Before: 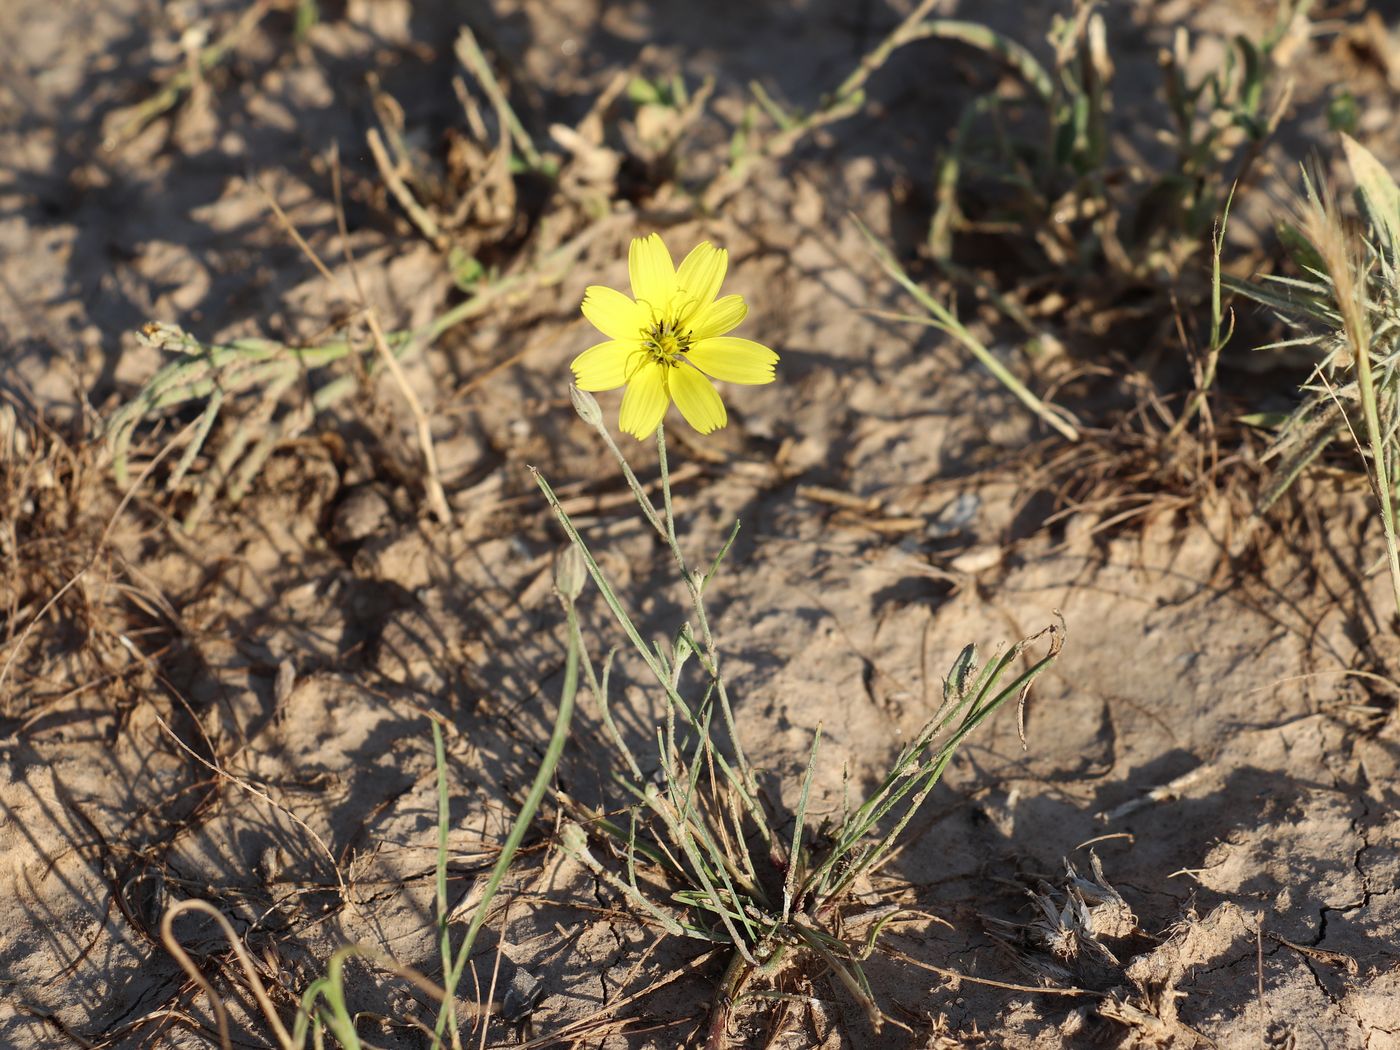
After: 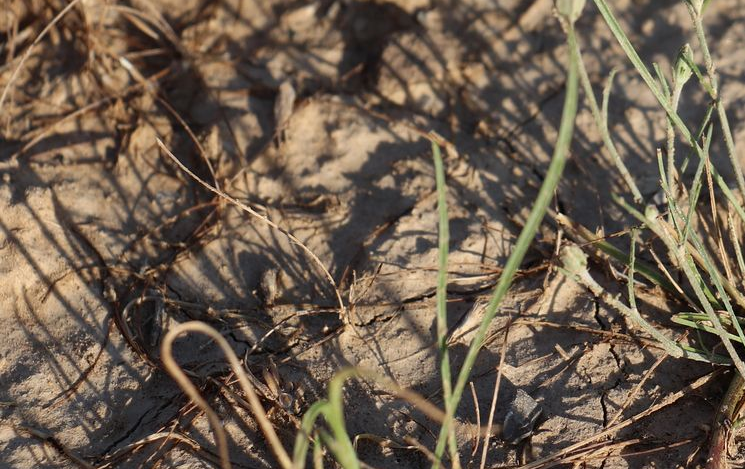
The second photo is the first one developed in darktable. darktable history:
crop and rotate: top 55.1%, right 46.724%, bottom 0.14%
